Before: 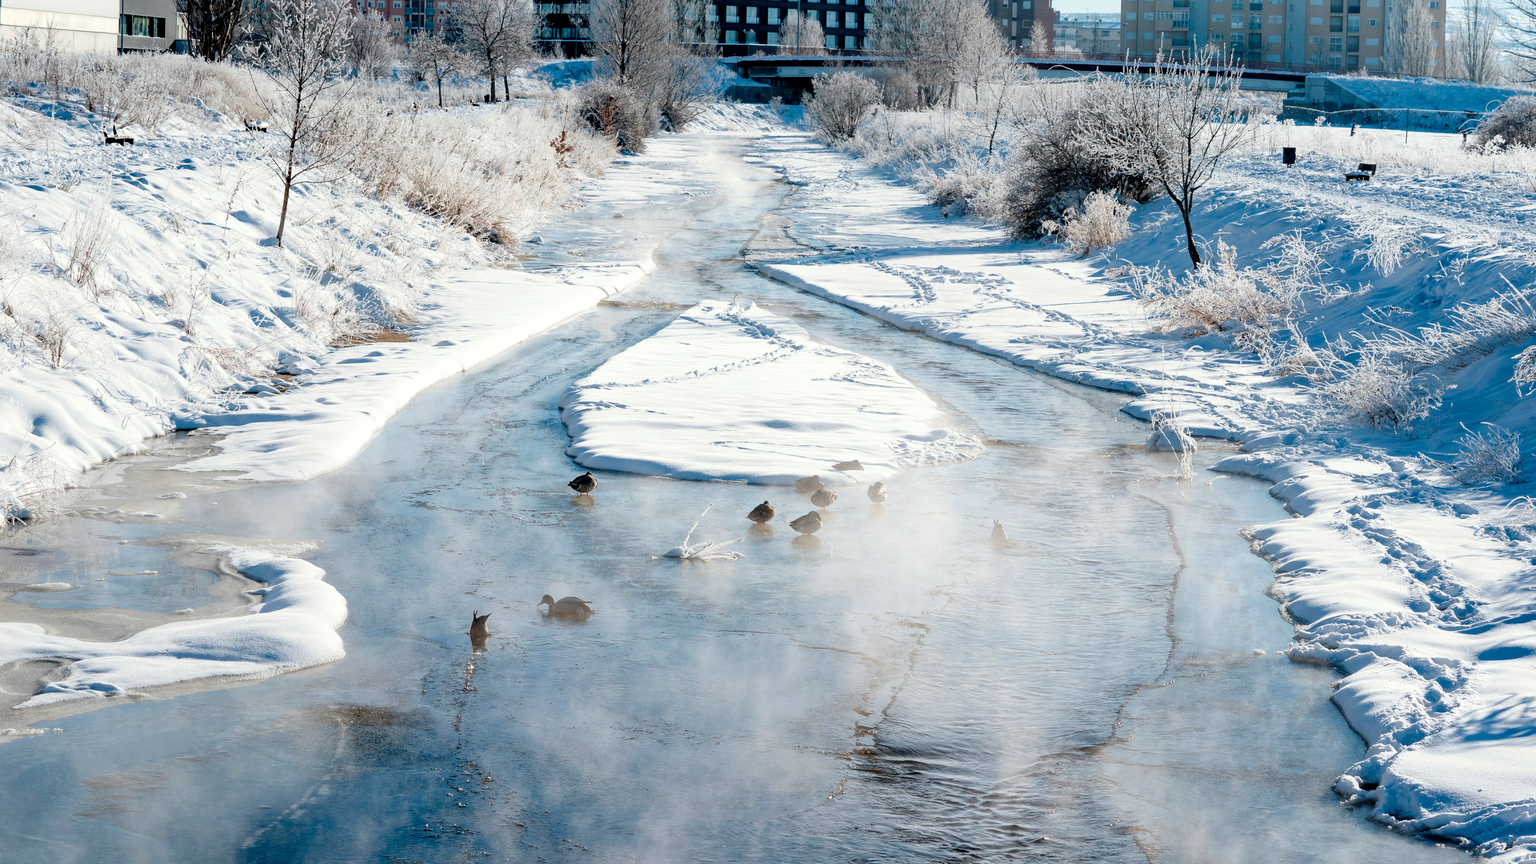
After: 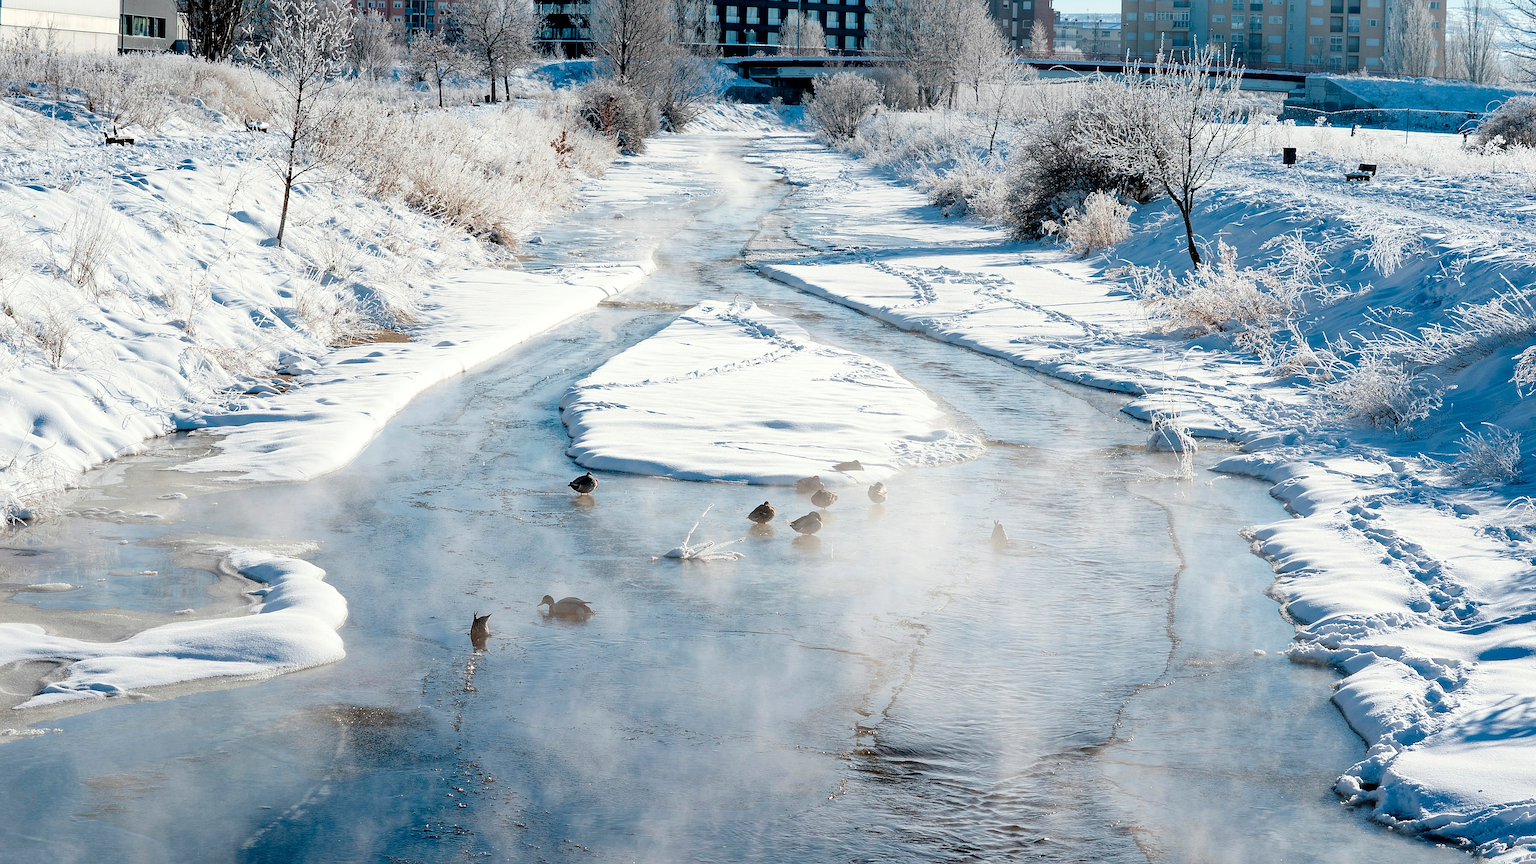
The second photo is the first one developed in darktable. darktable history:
sharpen: amount 0.572
